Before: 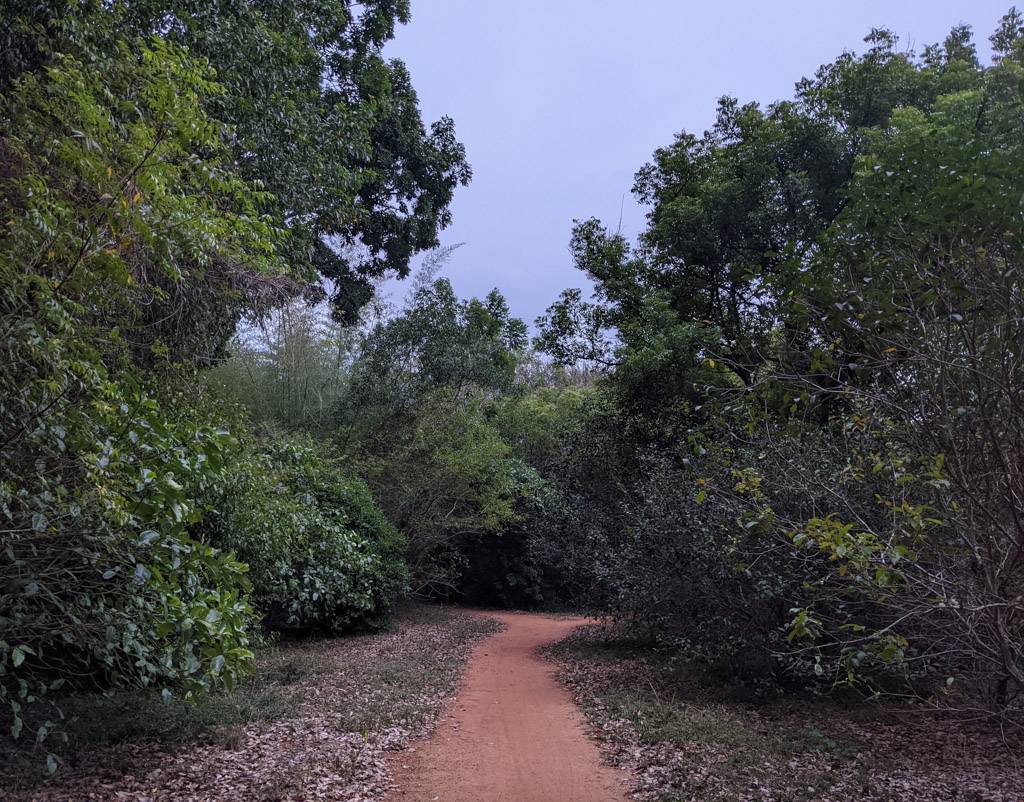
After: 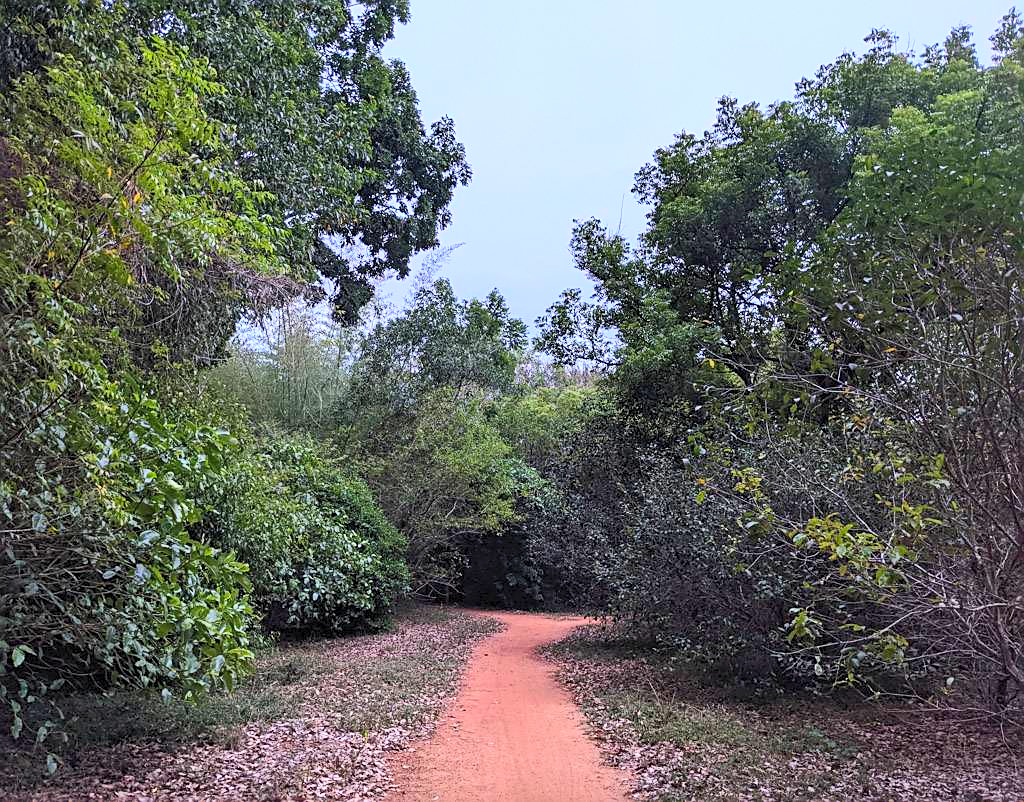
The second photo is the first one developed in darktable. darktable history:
contrast brightness saturation: contrast 0.24, brightness 0.26, saturation 0.39
exposure: exposure 0.6 EV, compensate highlight preservation false
shadows and highlights: shadows 25, white point adjustment -3, highlights -30
sharpen: on, module defaults
